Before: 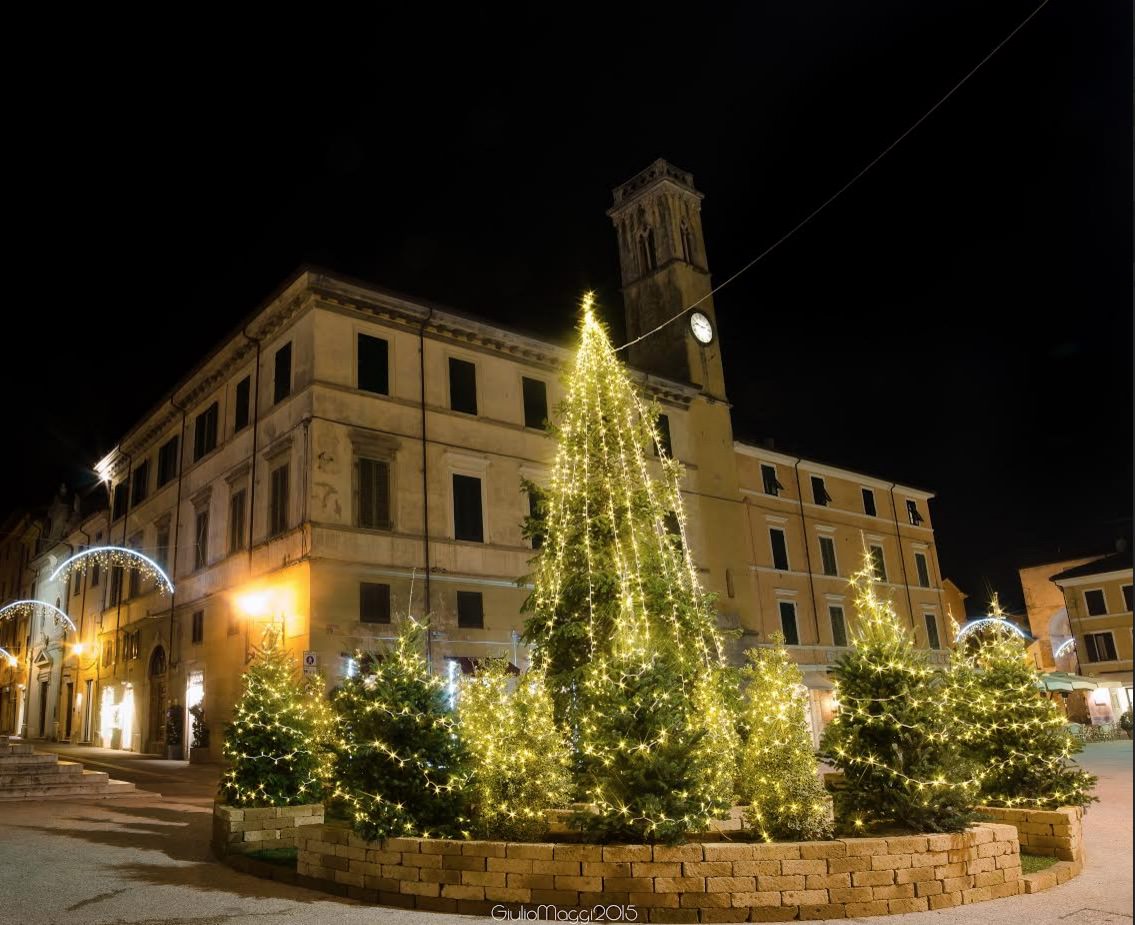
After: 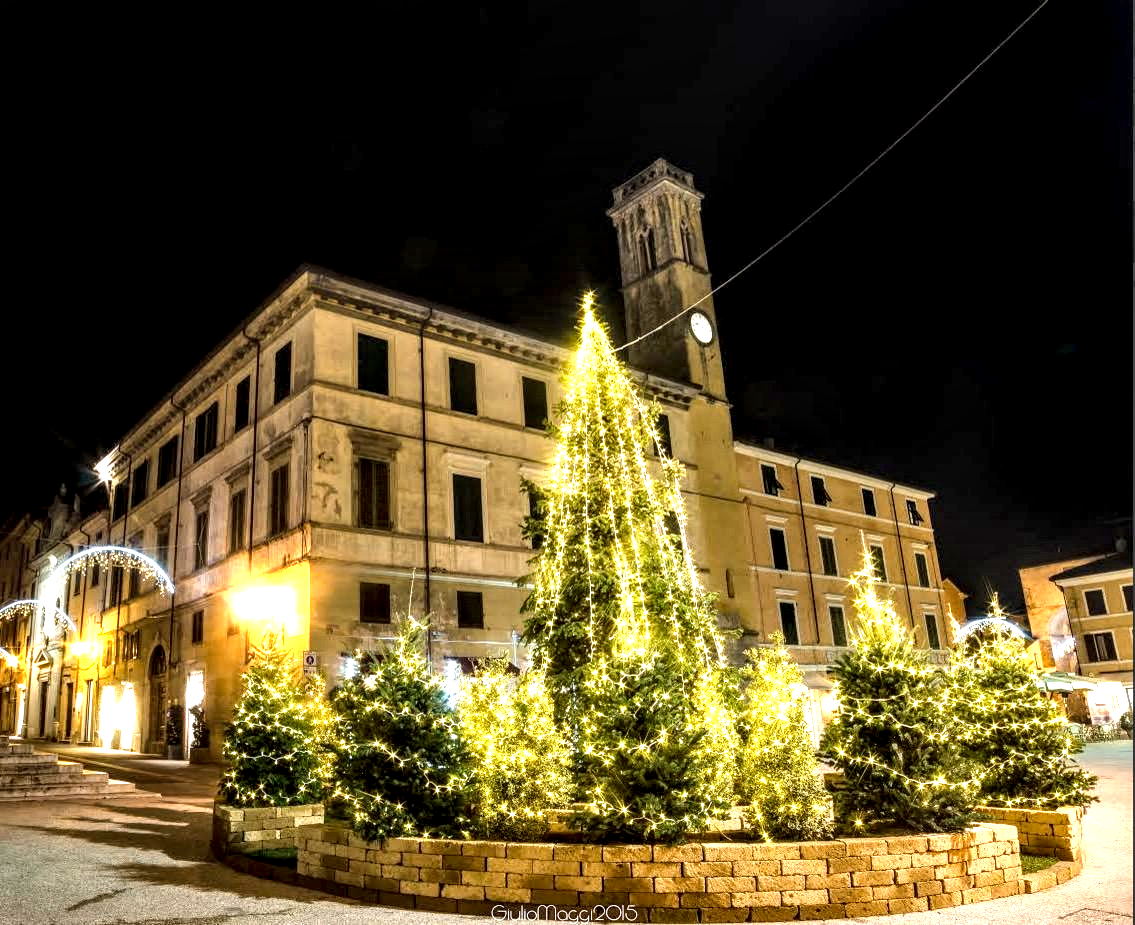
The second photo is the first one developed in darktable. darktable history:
exposure: black level correction 0, exposure 1.2 EV, compensate exposure bias true, compensate highlight preservation false
local contrast: highlights 19%, detail 186%
